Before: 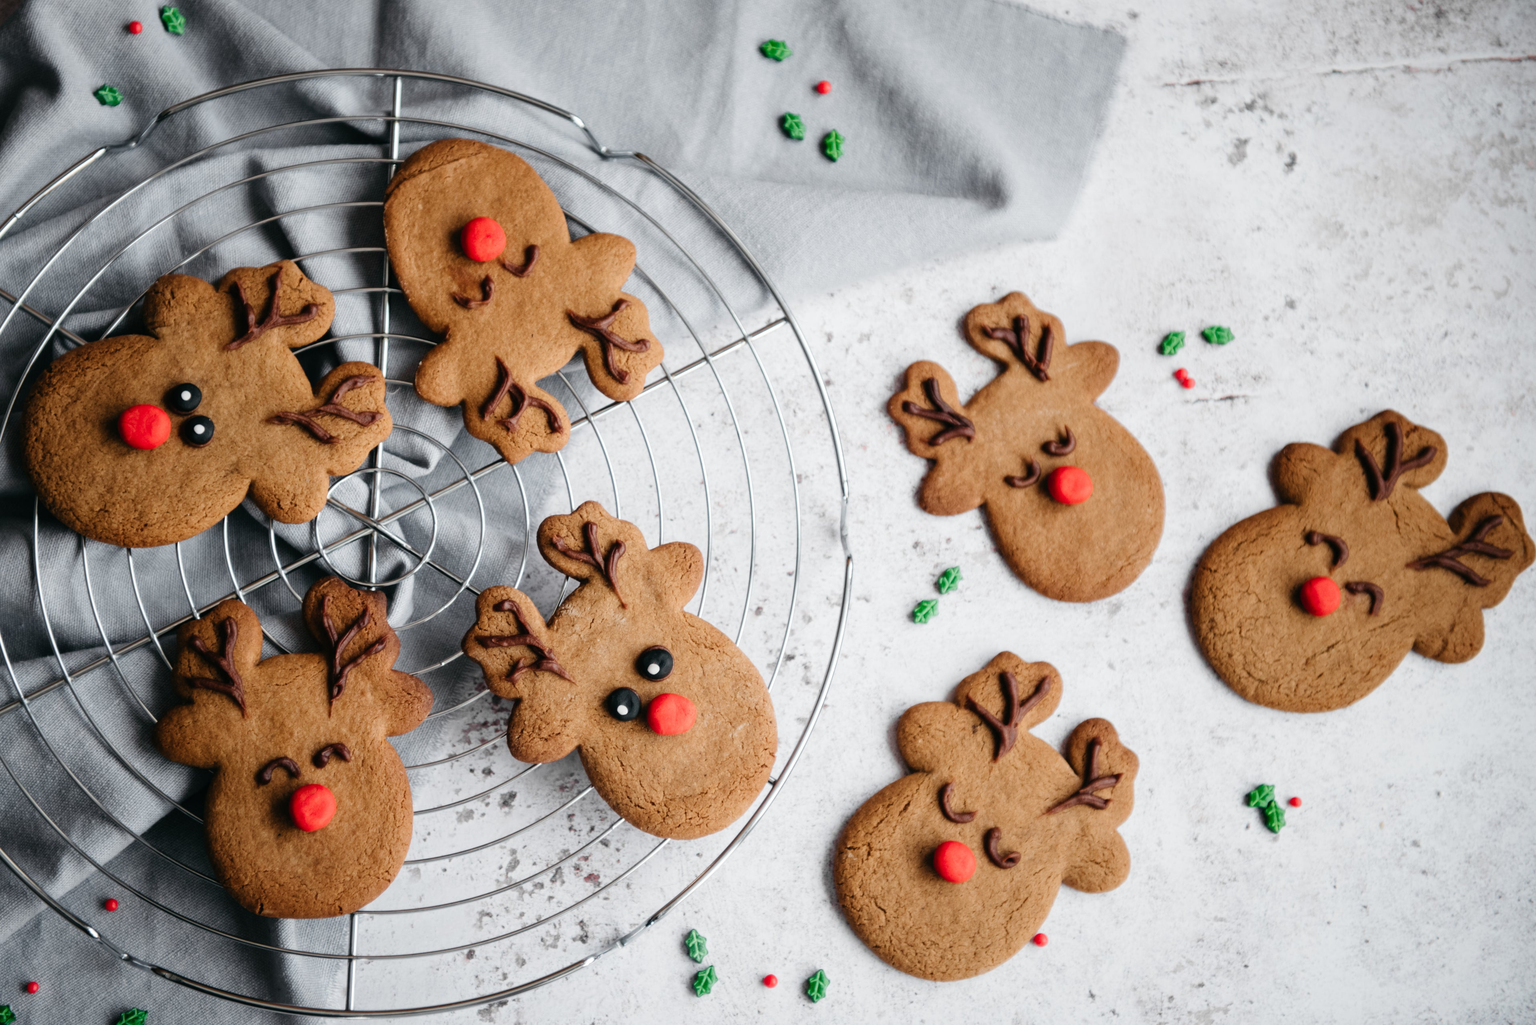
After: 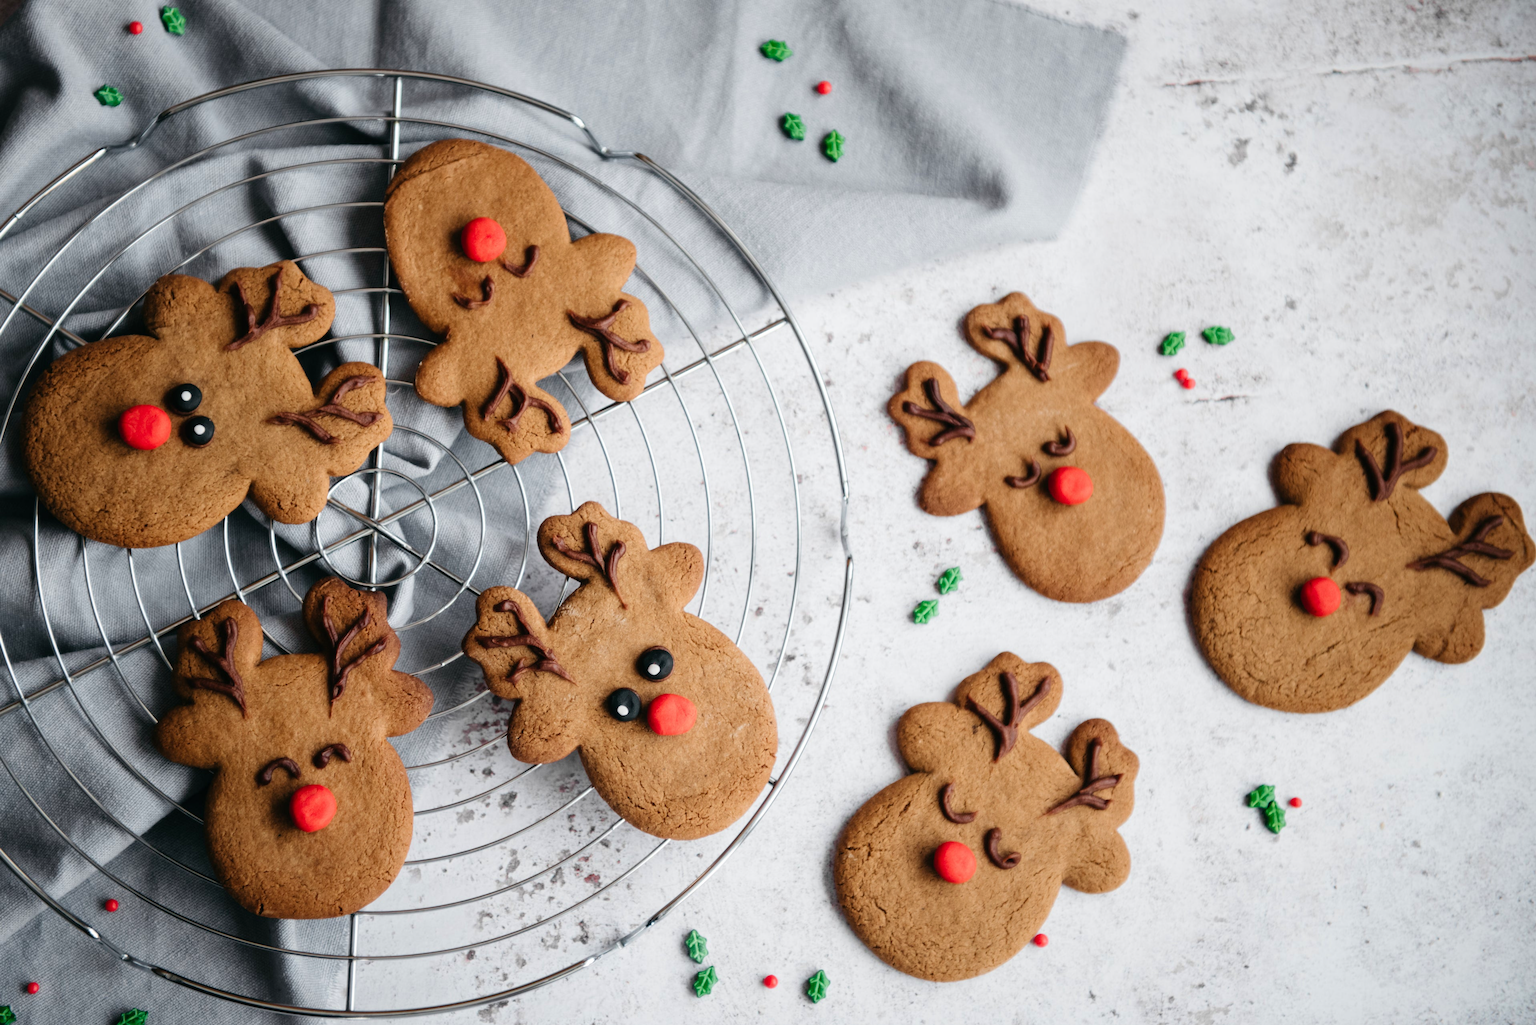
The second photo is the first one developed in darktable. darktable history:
velvia: strength 14.63%
